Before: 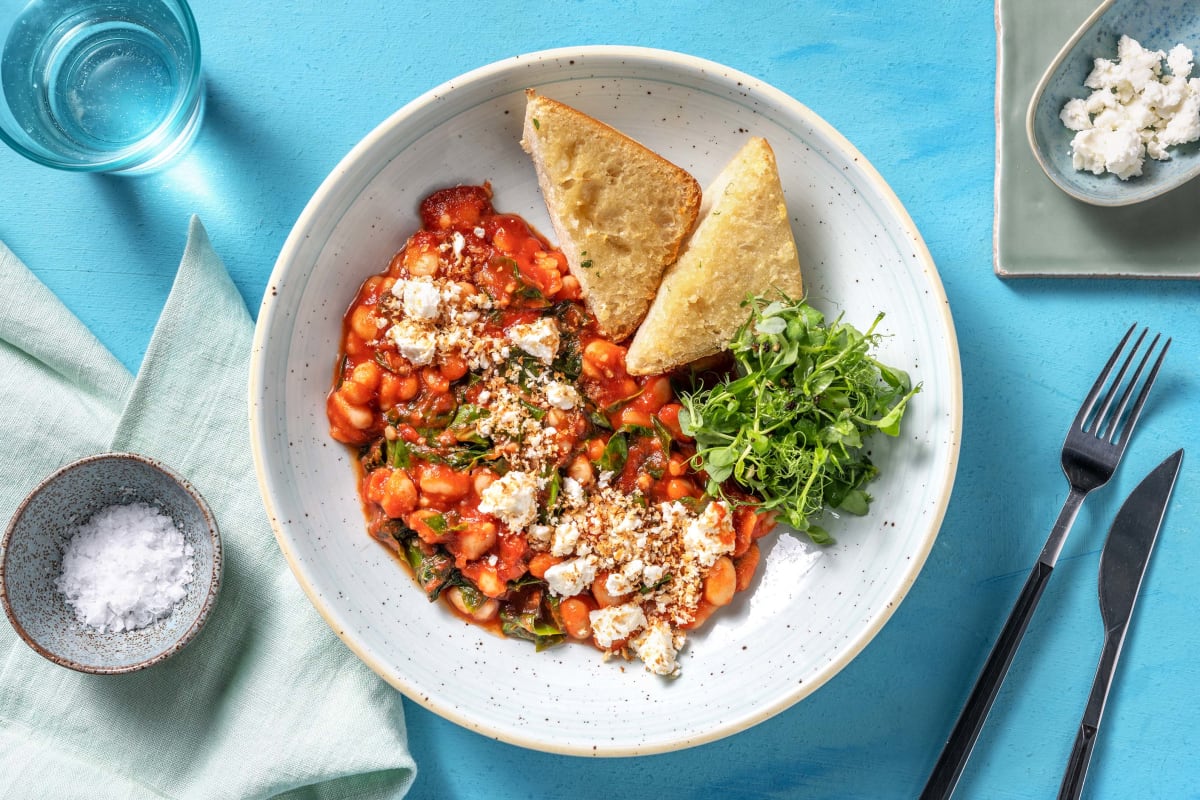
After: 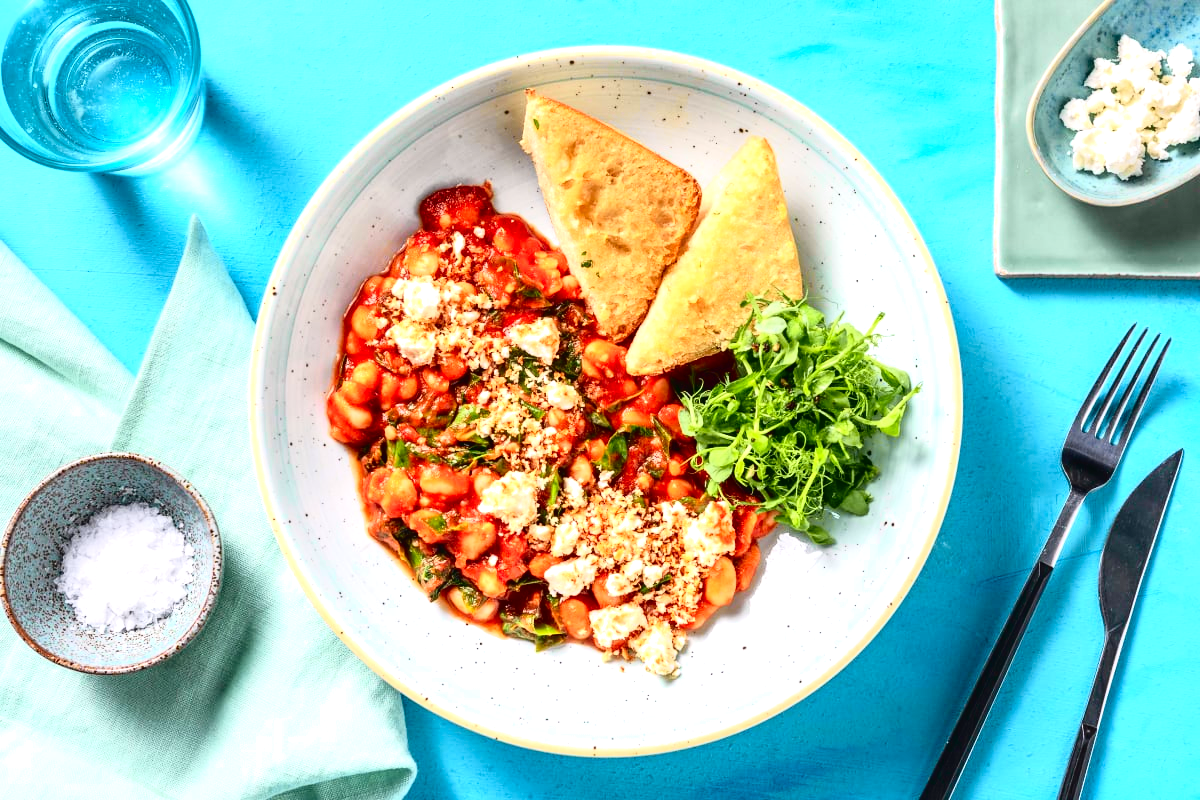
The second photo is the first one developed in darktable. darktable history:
exposure: exposure 0.564 EV, compensate highlight preservation false
tone curve: curves: ch0 [(0, 0.023) (0.137, 0.069) (0.249, 0.163) (0.487, 0.491) (0.778, 0.858) (0.896, 0.94) (1, 0.988)]; ch1 [(0, 0) (0.396, 0.369) (0.483, 0.459) (0.498, 0.5) (0.515, 0.517) (0.562, 0.6) (0.611, 0.667) (0.692, 0.744) (0.798, 0.863) (1, 1)]; ch2 [(0, 0) (0.426, 0.398) (0.483, 0.481) (0.503, 0.503) (0.526, 0.527) (0.549, 0.59) (0.62, 0.666) (0.705, 0.755) (0.985, 0.966)], color space Lab, independent channels
